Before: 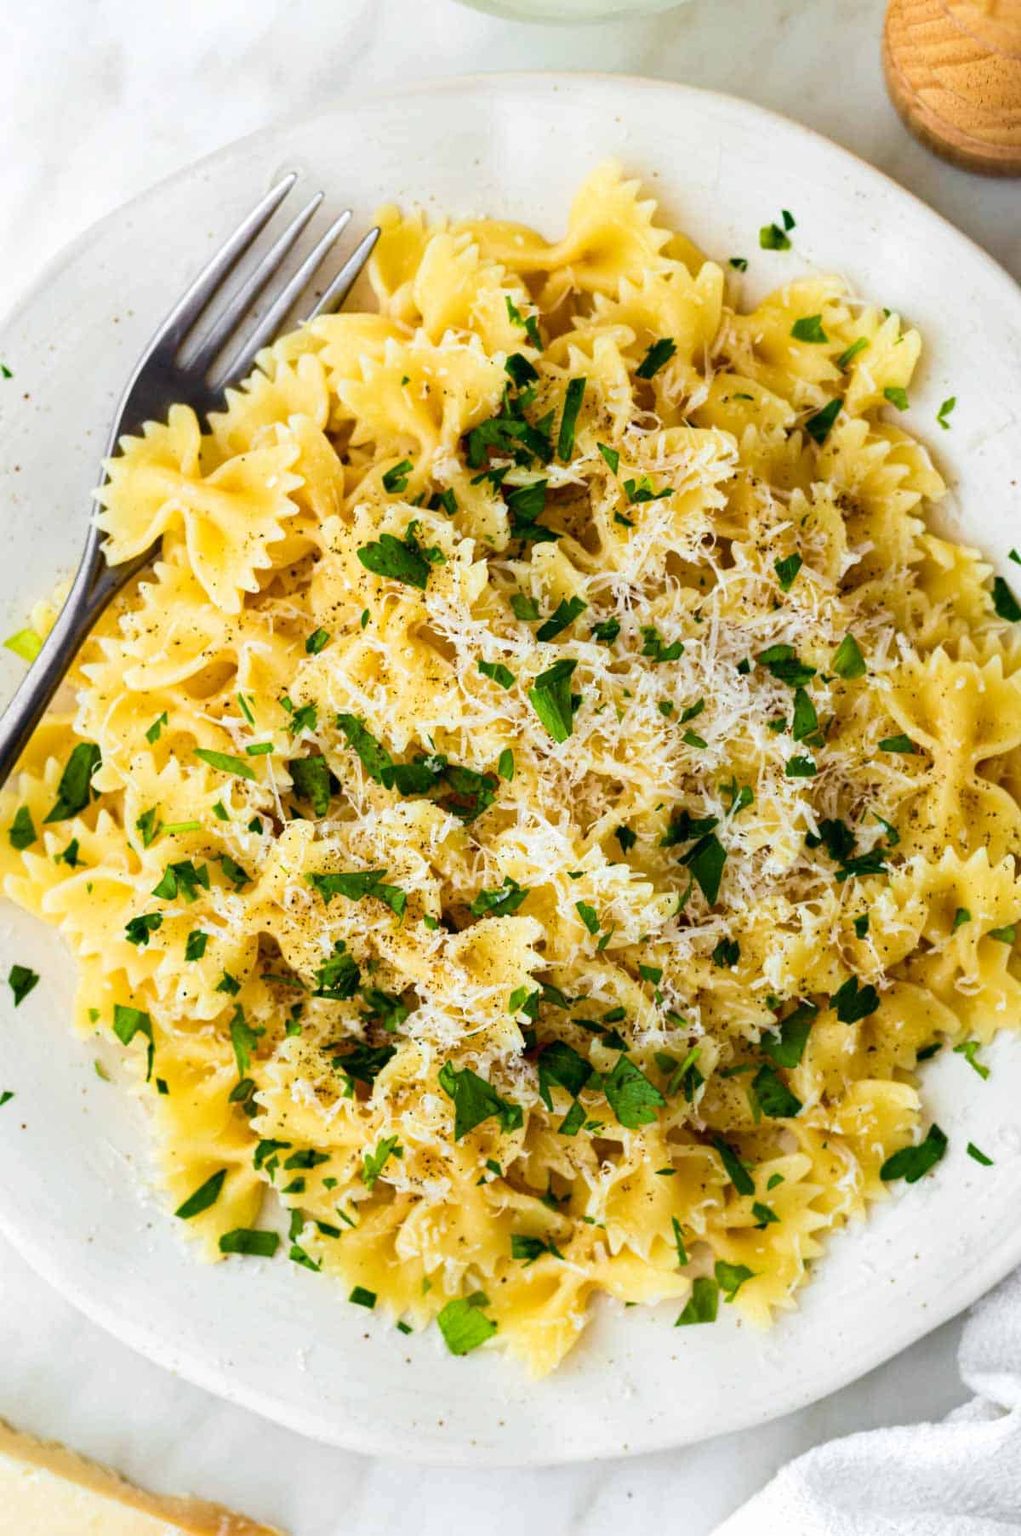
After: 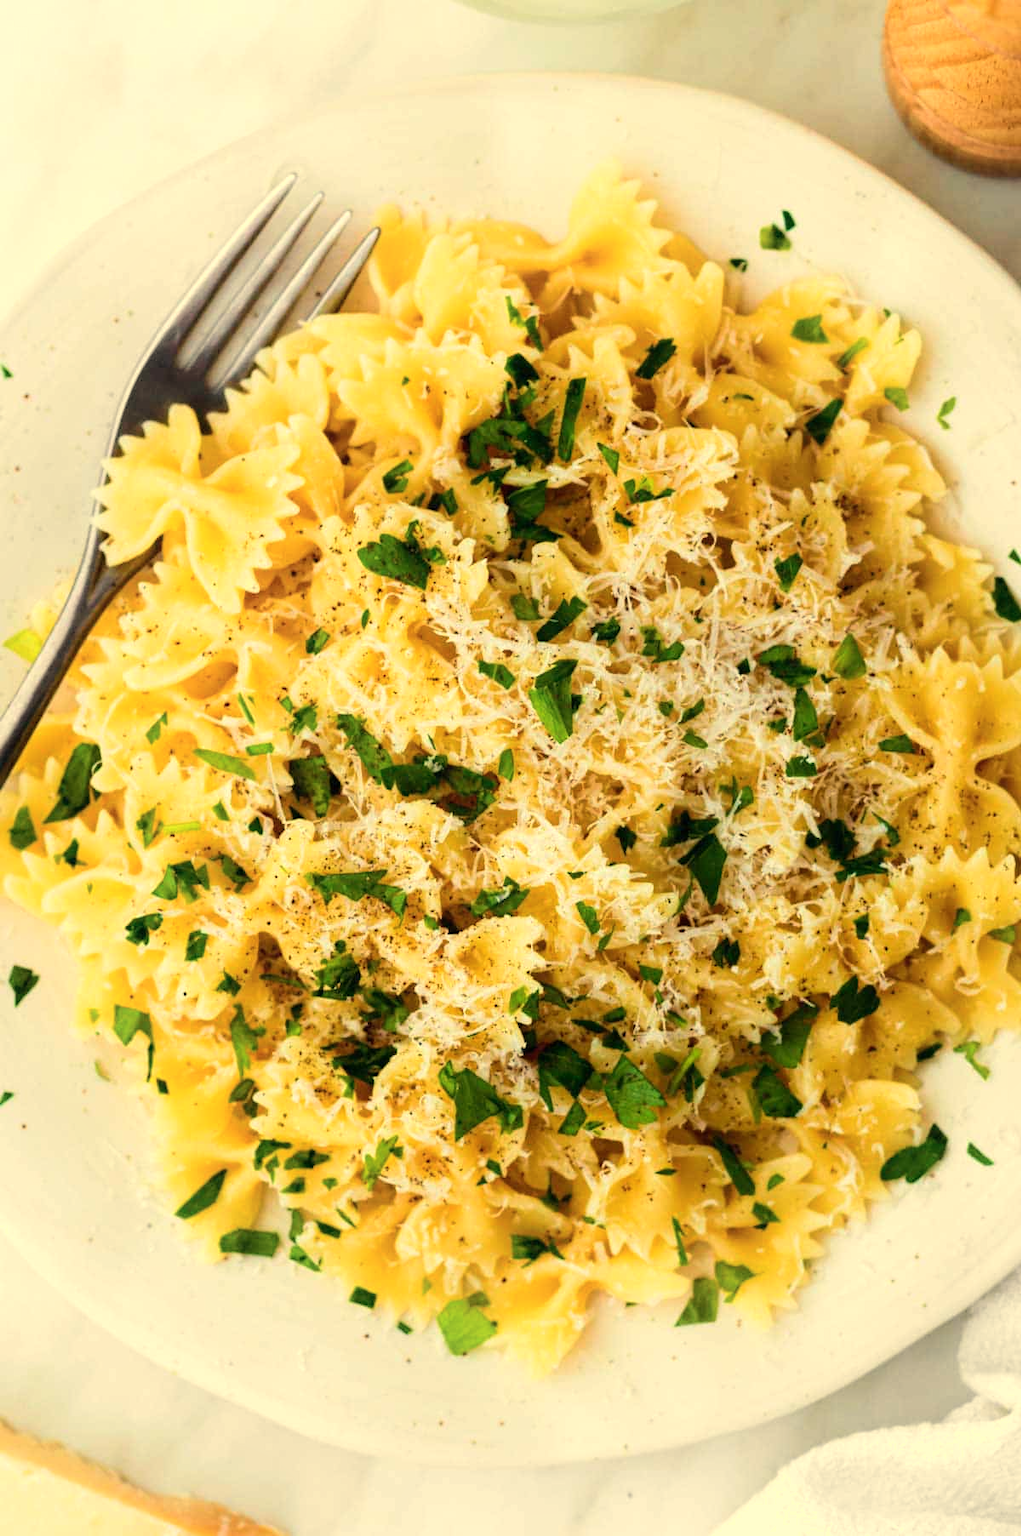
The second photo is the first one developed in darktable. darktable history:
white balance: red 1.08, blue 0.791
shadows and highlights: shadows -70, highlights 35, soften with gaussian
